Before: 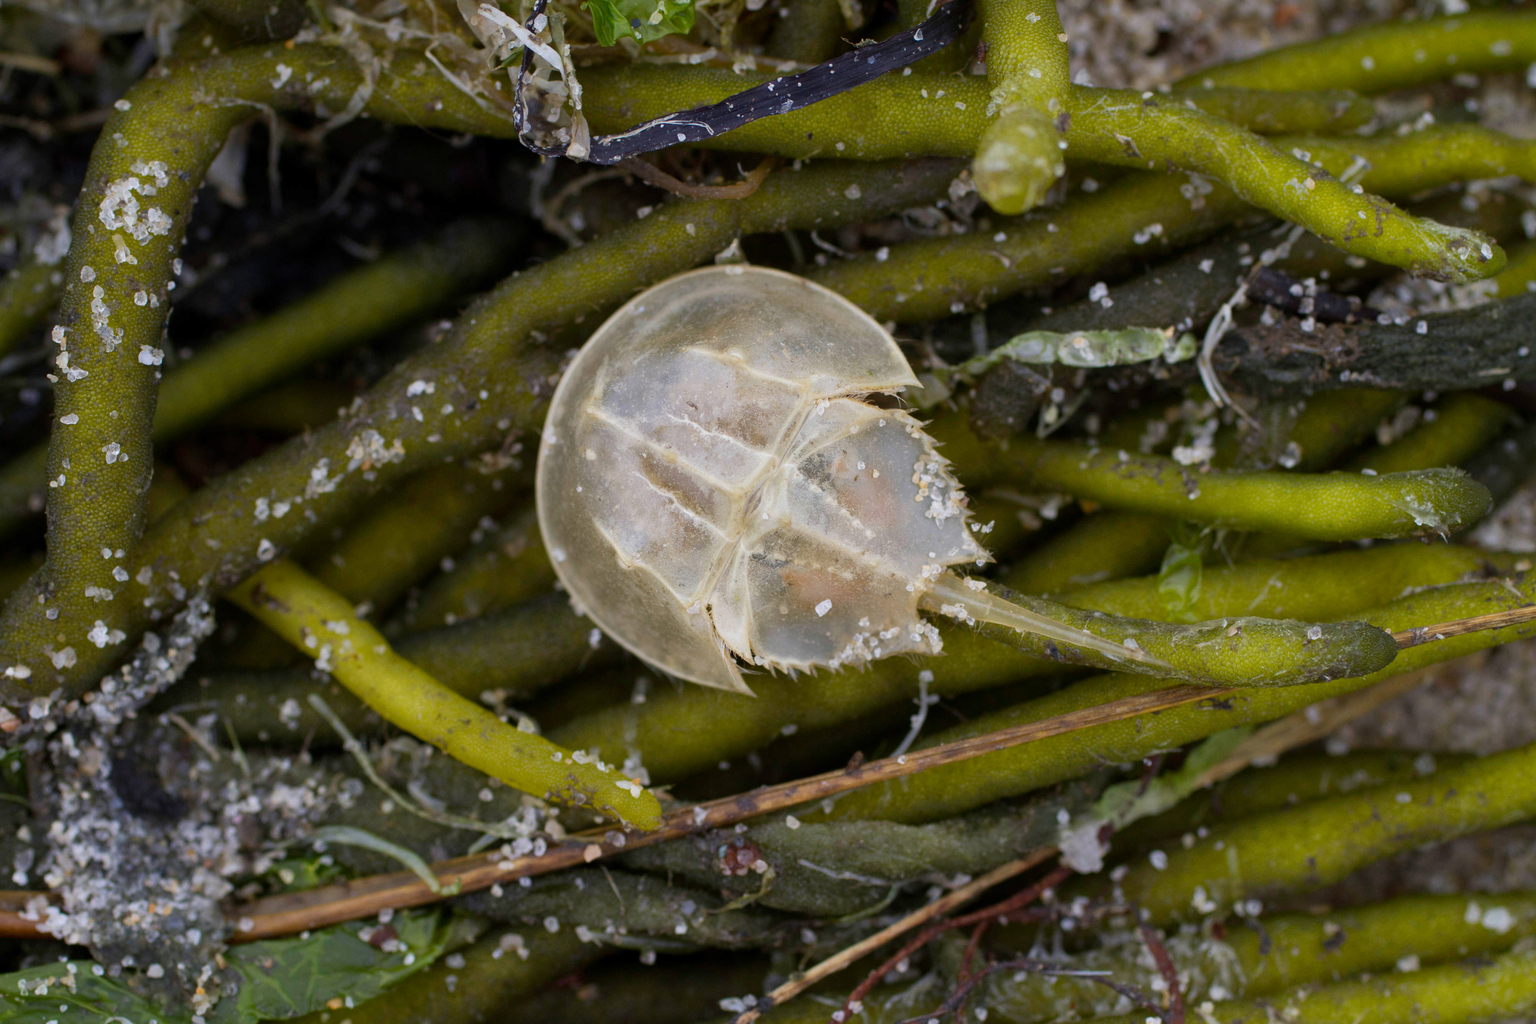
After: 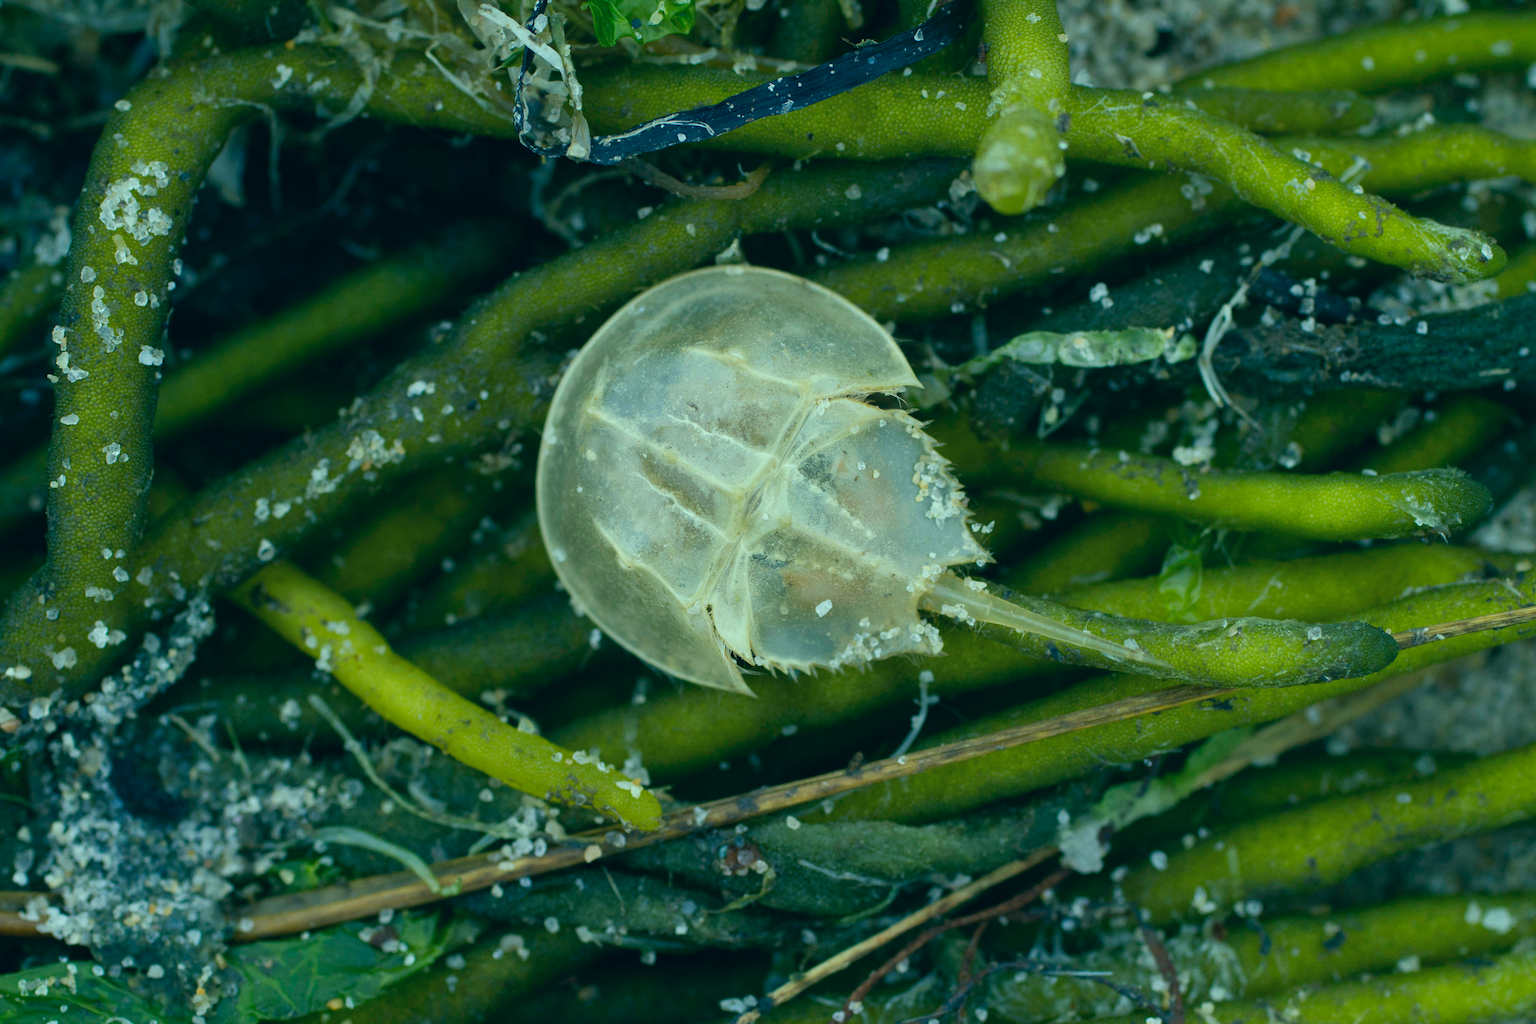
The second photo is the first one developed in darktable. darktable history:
color correction: highlights a* -19.42, highlights b* 9.8, shadows a* -20.74, shadows b* -10.45
